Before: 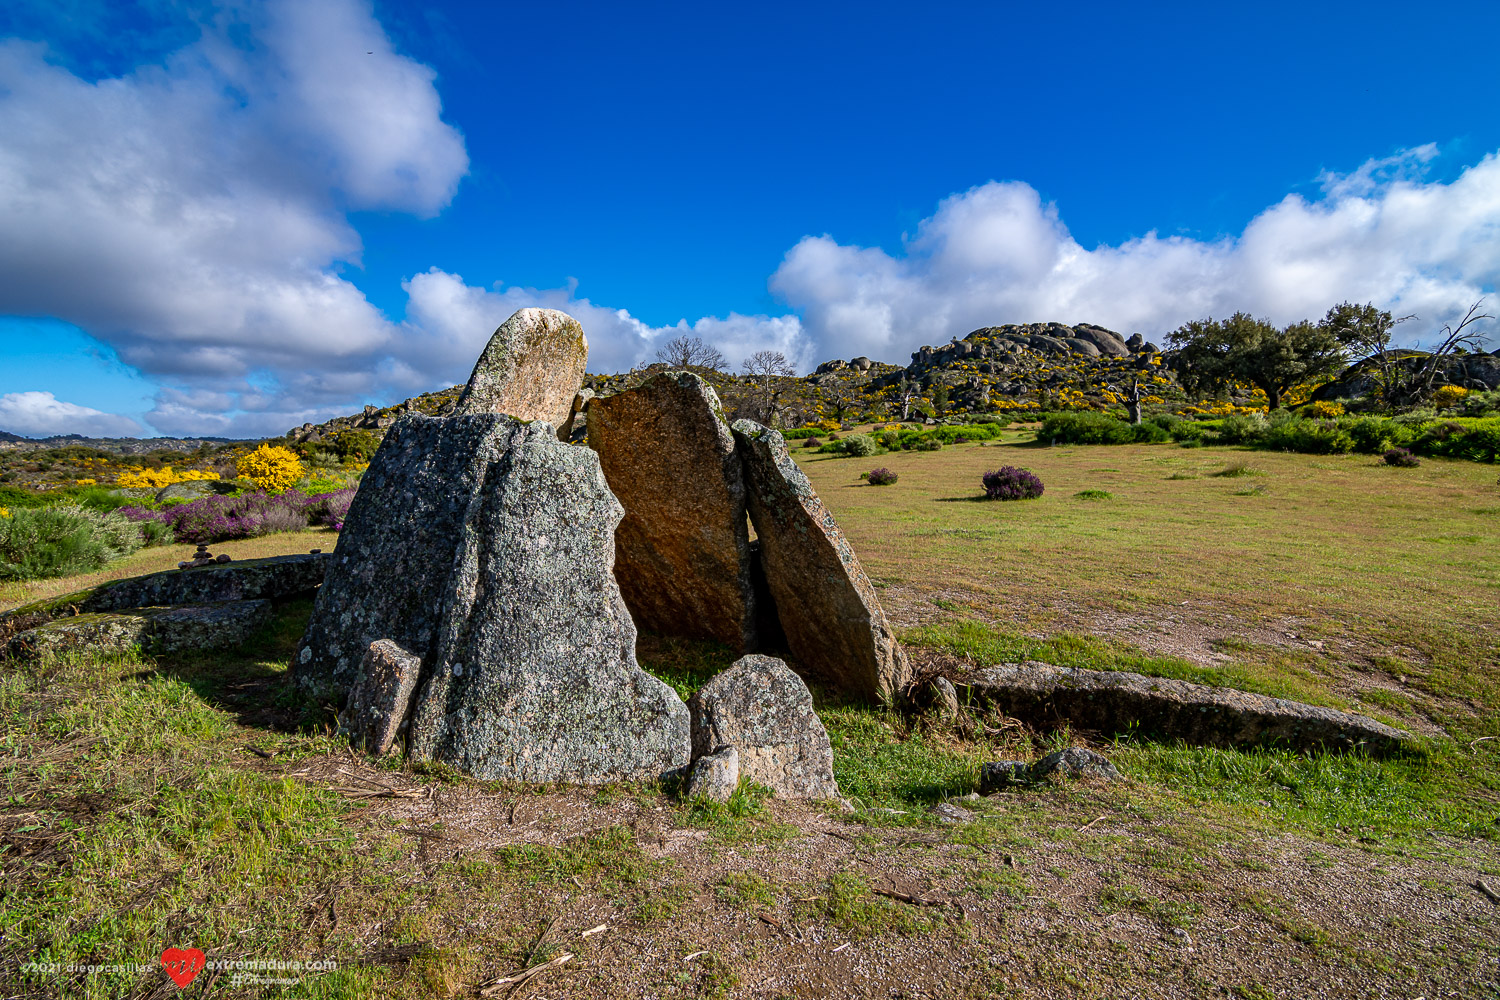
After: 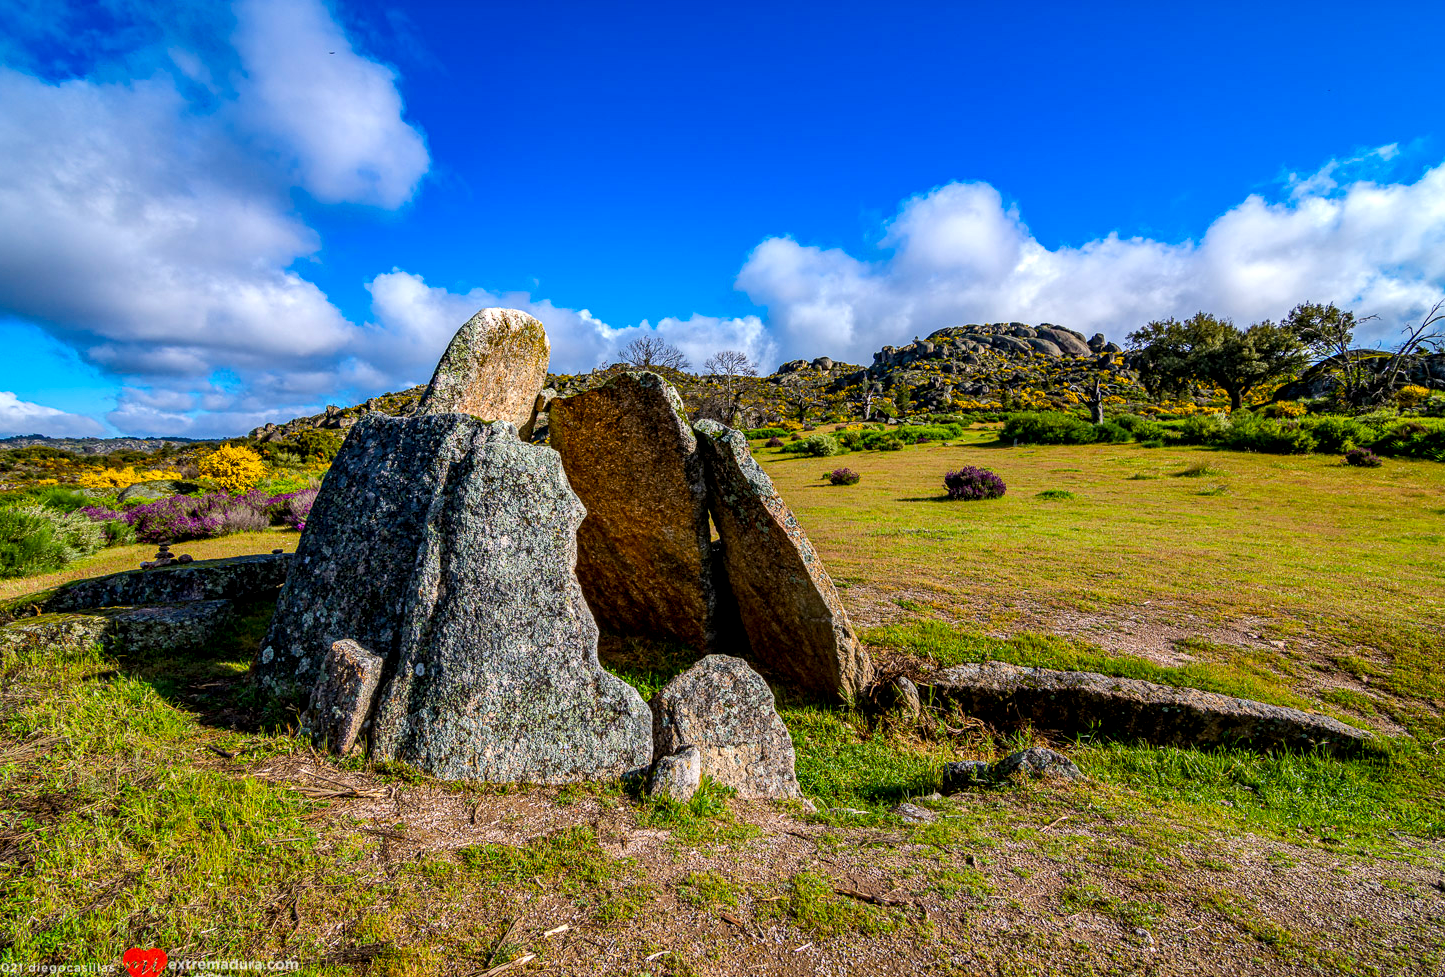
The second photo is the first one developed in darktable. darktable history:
crop and rotate: left 2.536%, right 1.107%, bottom 2.246%
color balance rgb: perceptual saturation grading › global saturation 25%, perceptual brilliance grading › mid-tones 10%, perceptual brilliance grading › shadows 15%, global vibrance 20%
local contrast: highlights 40%, shadows 60%, detail 136%, midtone range 0.514
